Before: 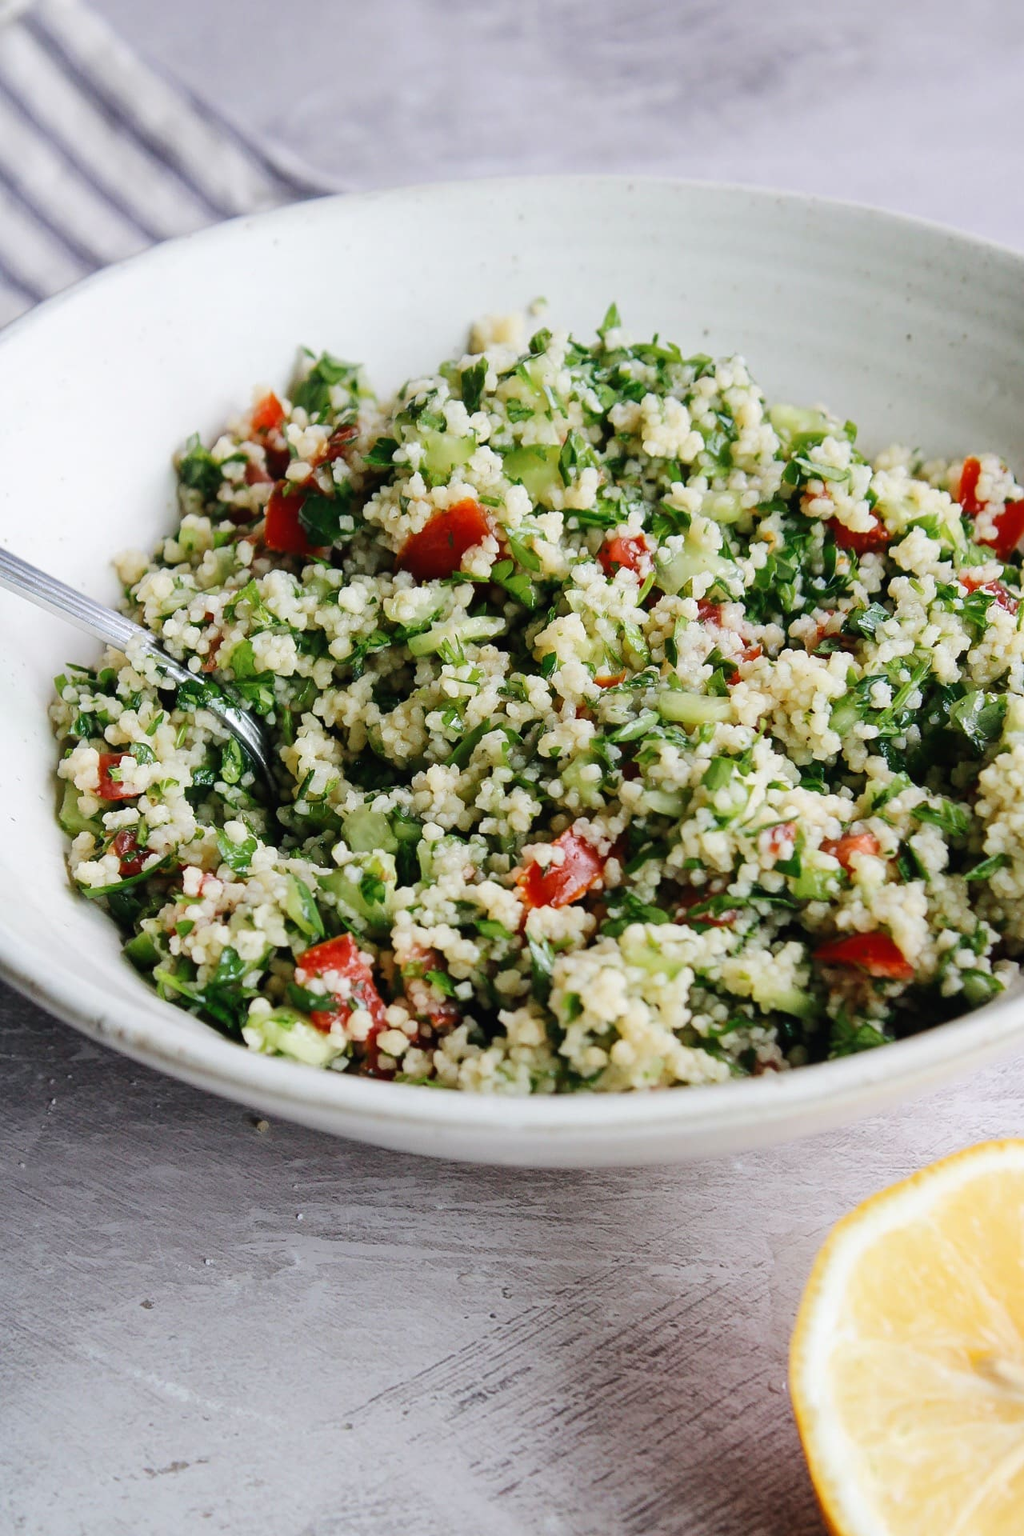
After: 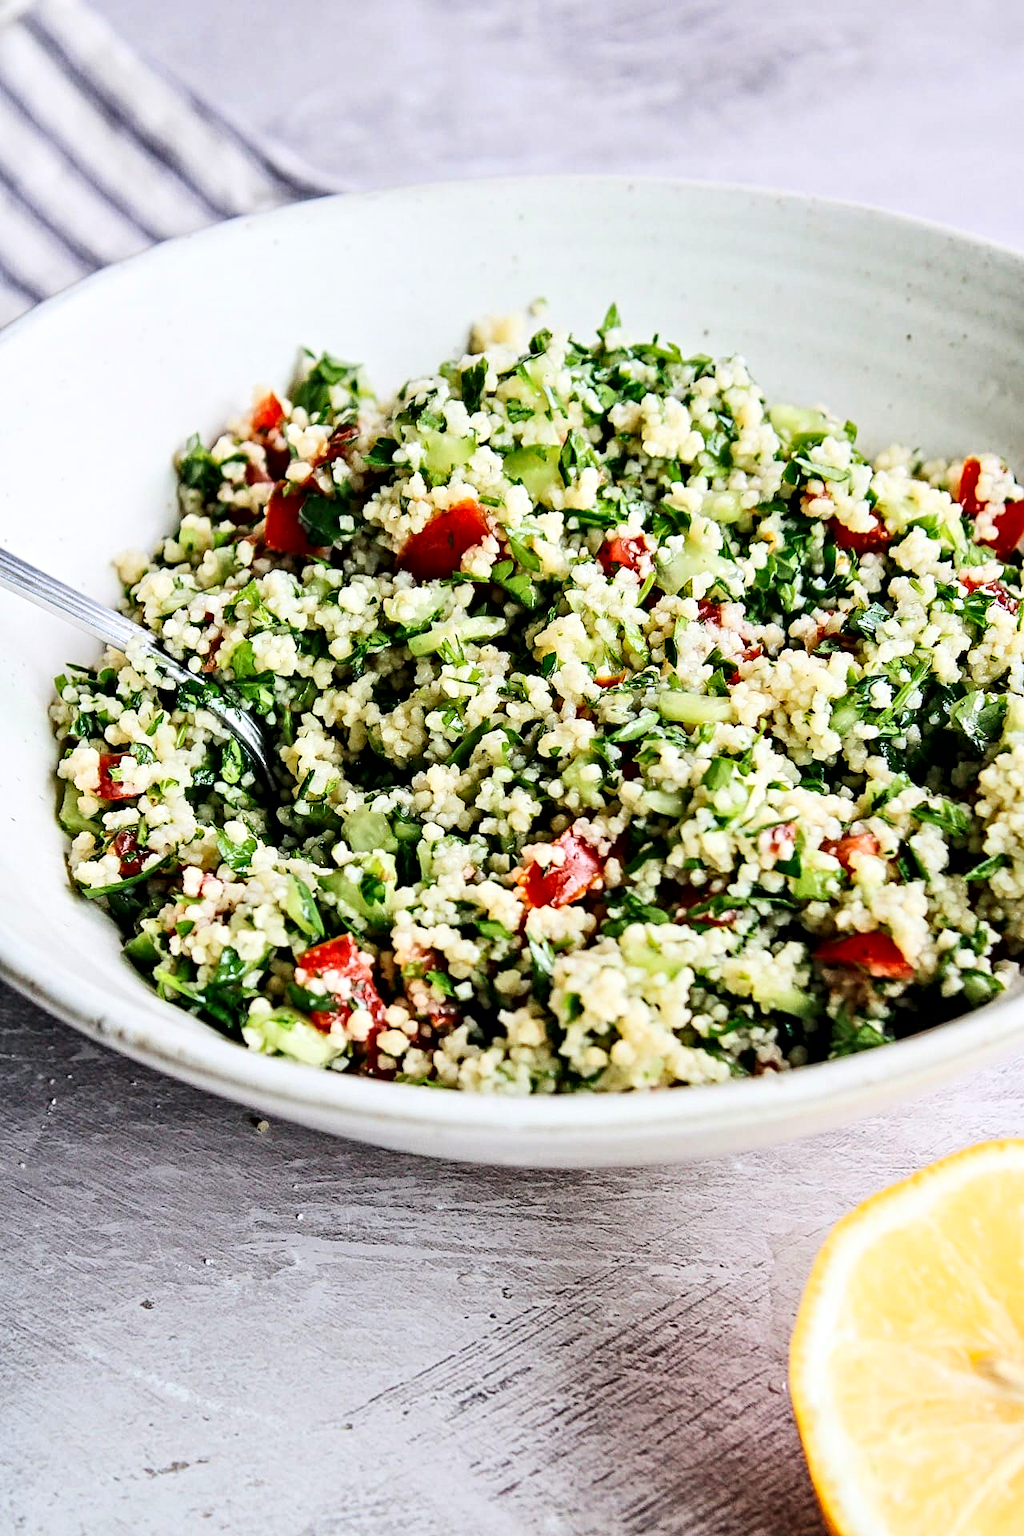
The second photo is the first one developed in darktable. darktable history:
contrast equalizer: octaves 7, y [[0.5, 0.542, 0.583, 0.625, 0.667, 0.708], [0.5 ×6], [0.5 ×6], [0 ×6], [0 ×6]]
contrast brightness saturation: contrast 0.2, brightness 0.16, saturation 0.22
